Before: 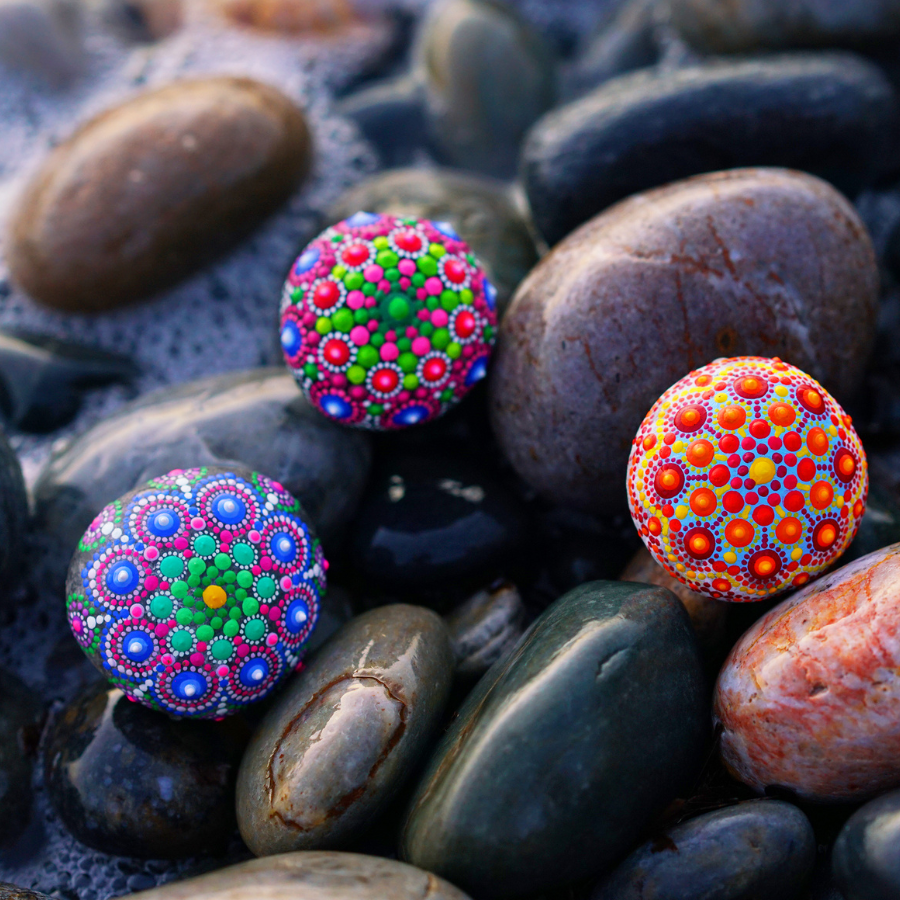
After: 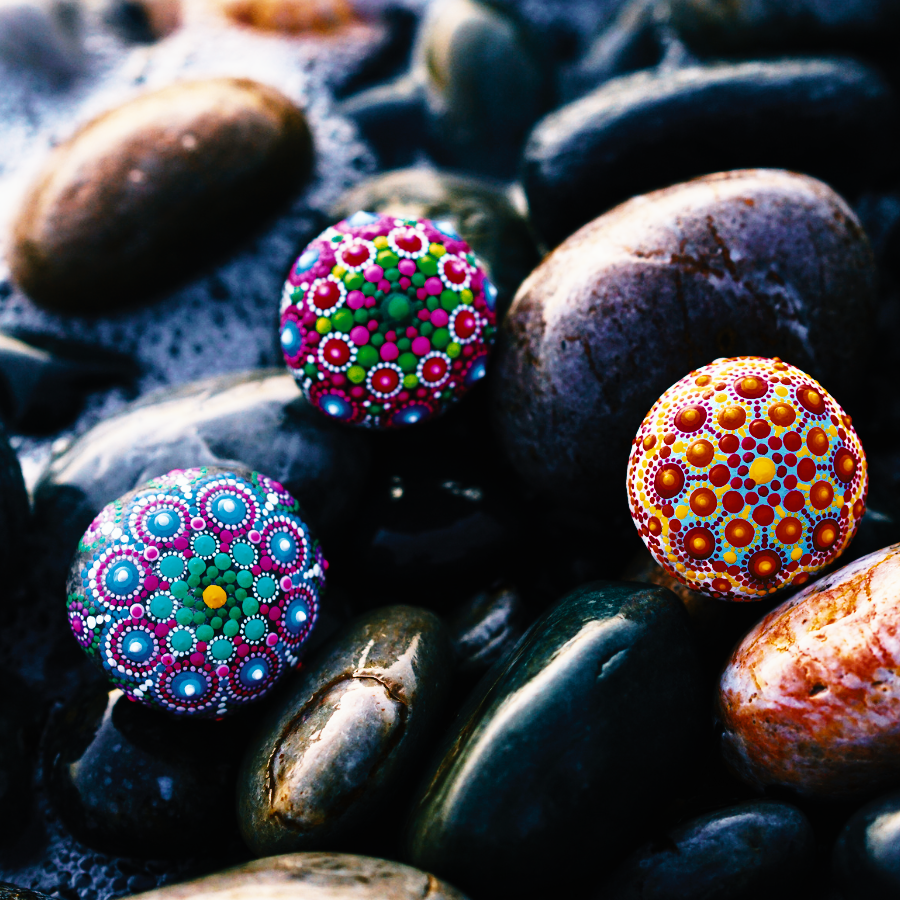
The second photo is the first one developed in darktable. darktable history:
tone curve: curves: ch0 [(0, 0) (0.003, 0.005) (0.011, 0.008) (0.025, 0.01) (0.044, 0.014) (0.069, 0.017) (0.1, 0.022) (0.136, 0.028) (0.177, 0.037) (0.224, 0.049) (0.277, 0.091) (0.335, 0.168) (0.399, 0.292) (0.468, 0.463) (0.543, 0.637) (0.623, 0.792) (0.709, 0.903) (0.801, 0.963) (0.898, 0.985) (1, 1)], preserve colors none
color look up table: target L [96.06, 79.28, 67.47, 59.33, 65.56, 61.04, 73.9, 74.58, 49.62, 58.99, 61.11, 56.94, 50.2, 44.75, 37.94, 31.1, 200, 76.24, 67.16, 69.74, 45.55, 50.25, 40.28, 52.88, 46.58, 42.79, 40.7, 33.58, 15.87, 0.548, 85.22, 64.81, 62.71, 44.18, 54.49, 48.85, 52.73, 37.89, 39.92, 40.18, 25.1, 27.11, 31.85, 84.58, 56.02, 71.21, 51.13, 40.59, 26.32], target a [-4.16, 0.072, 3.75, -23.73, -1.955, -21.71, -4.033, 0.002, -22.33, -15.93, -1.11, -19.61, -15.7, -10.45, -14.8, -11.96, 0, 4.46, 7.268, 12.94, 30.13, 20.89, 26.52, 9.484, 9.447, 27.4, 18.12, 19.05, -0.578, 0, 3.357, 19.71, 14.19, 32.64, -7.616, 30.46, 5.536, 26.69, 0.14, -0.772, 27.5, 29.24, -1.265, -16.3, -14.24, -10.45, -9.767, -4.867, -10.57], target b [13.9, 25.49, 41.18, 0.844, 39.15, -11.2, 21.01, 7.497, 22.74, 24.51, 34.45, 5.918, -1.675, -4.911, 8.494, 20.26, 0, 18.83, 37.84, 4.244, -2.777, 26.87, 26.42, 11.63, 24.63, 1.406, 26.22, 41.23, 3.62, 0, -0.089, -16.38, -13.06, -18.68, -22.65, -15.1, -3.317, -8.027, -17.66, -16.51, -22.73, -28.07, -13.73, -13.2, -13.94, -18.2, -15.04, -10.25, -5.422], num patches 49
